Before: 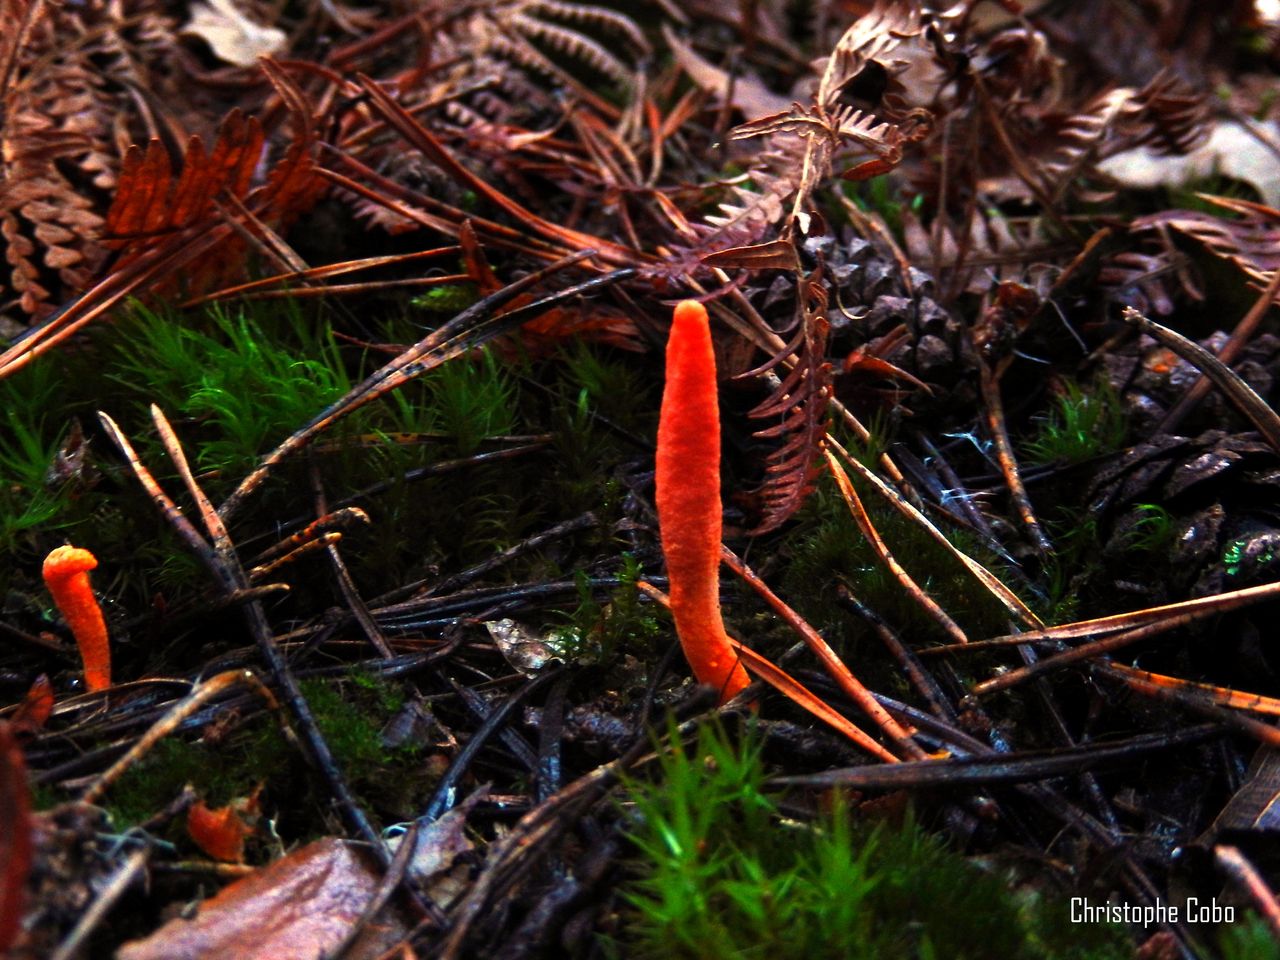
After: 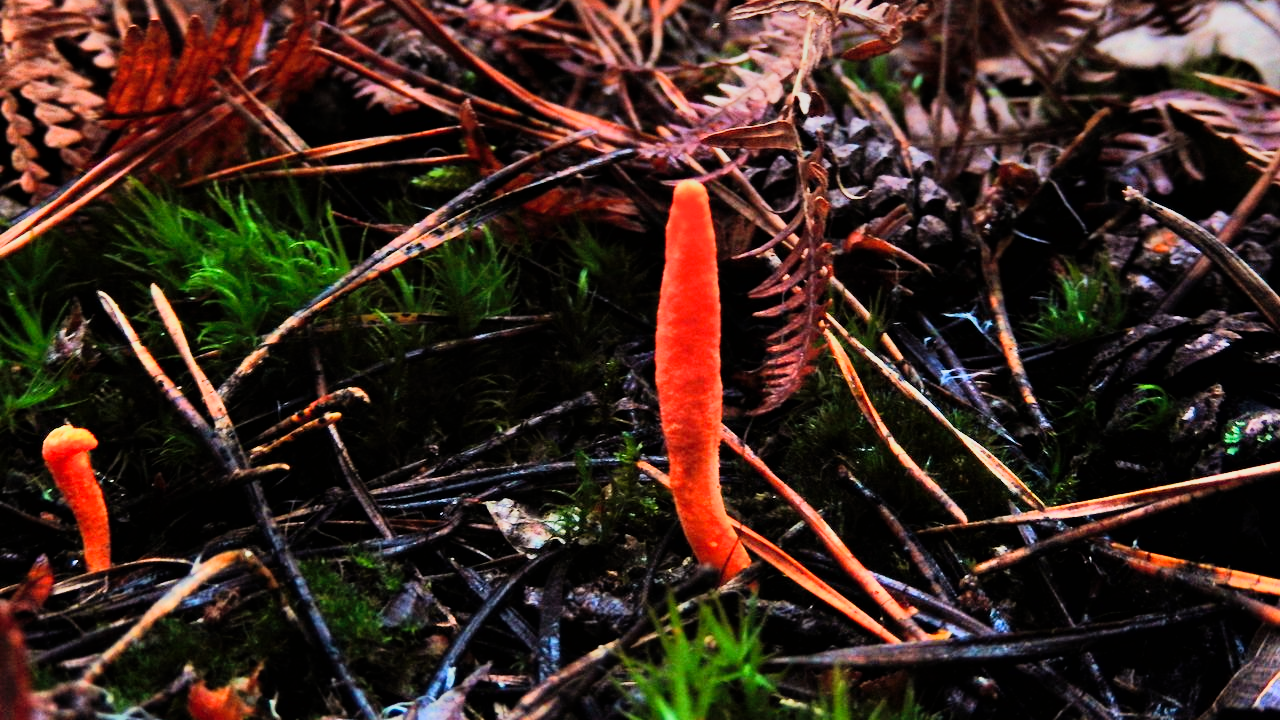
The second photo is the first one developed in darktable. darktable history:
filmic rgb: black relative exposure -16 EV, white relative exposure 6.92 EV, hardness 4.7
white balance: red 1.009, blue 1.027
crop and rotate: top 12.5%, bottom 12.5%
shadows and highlights: radius 264.75, soften with gaussian
